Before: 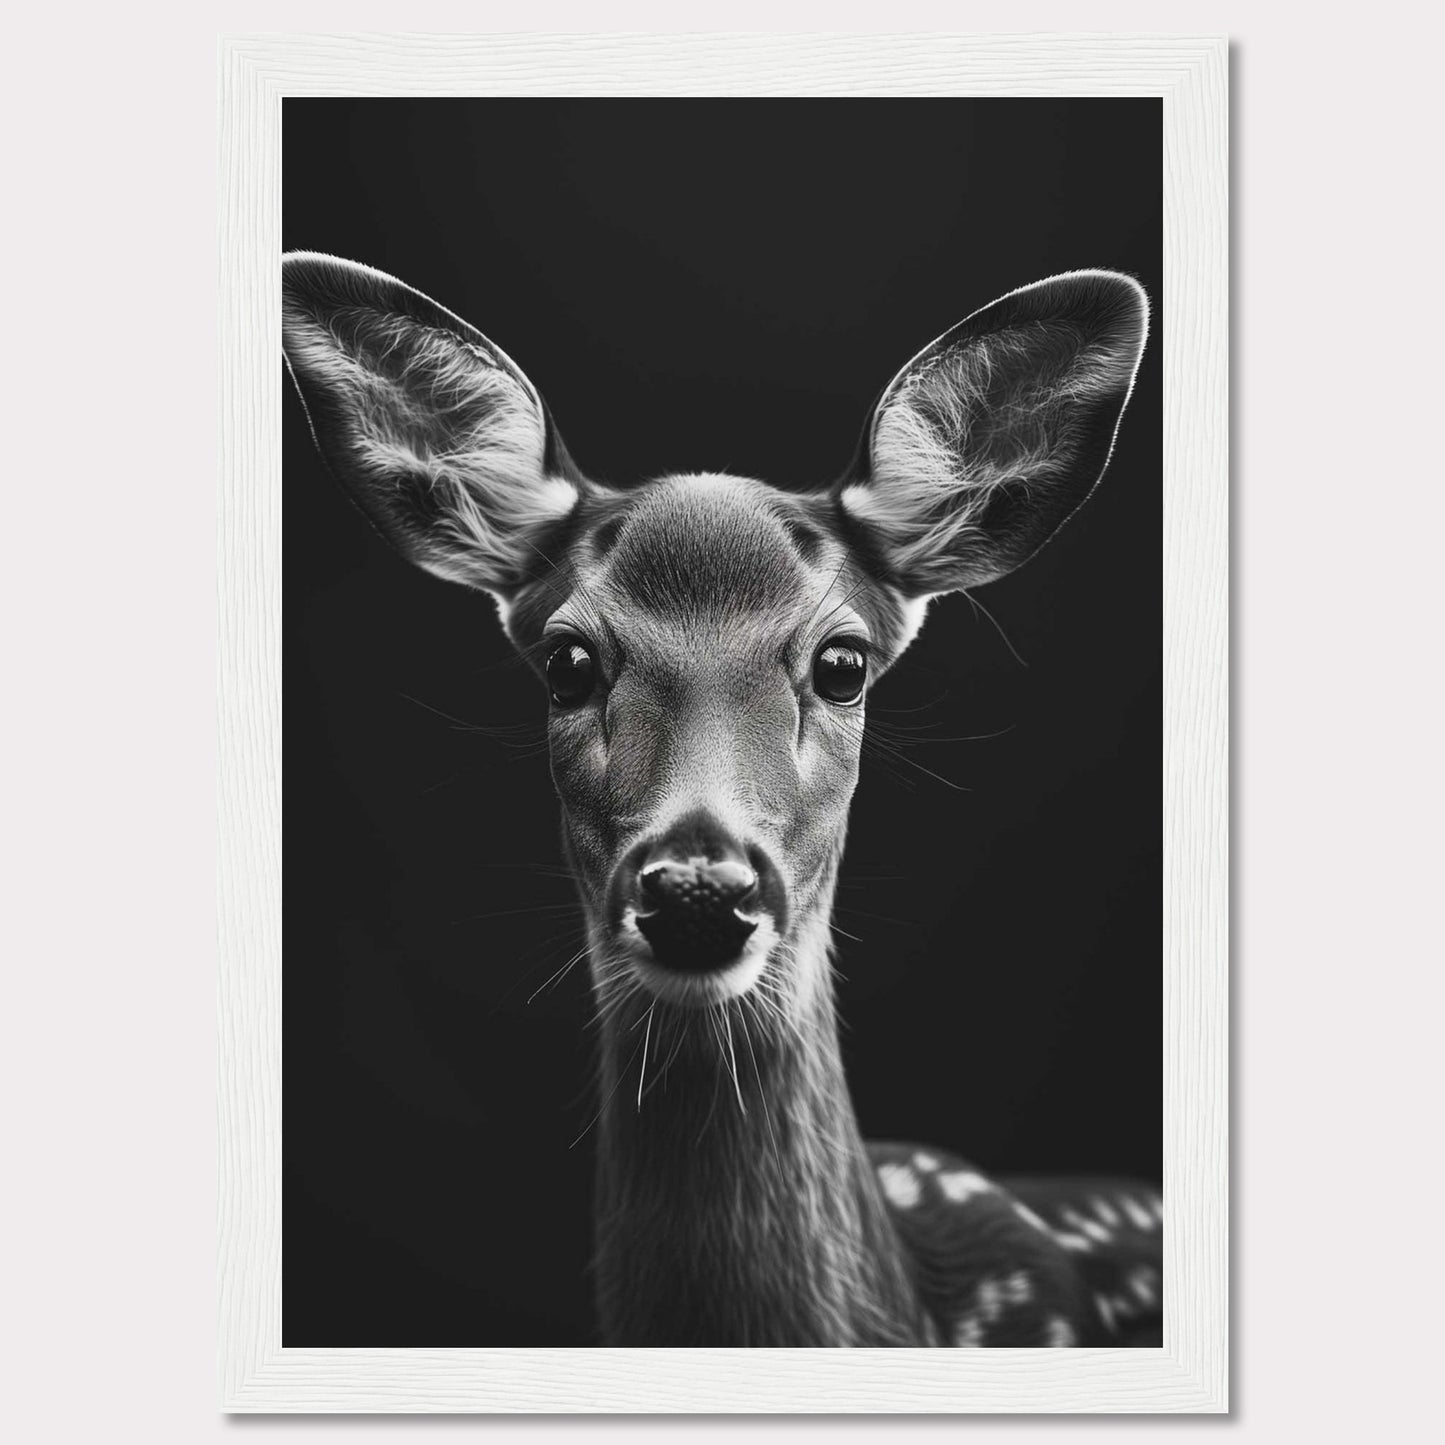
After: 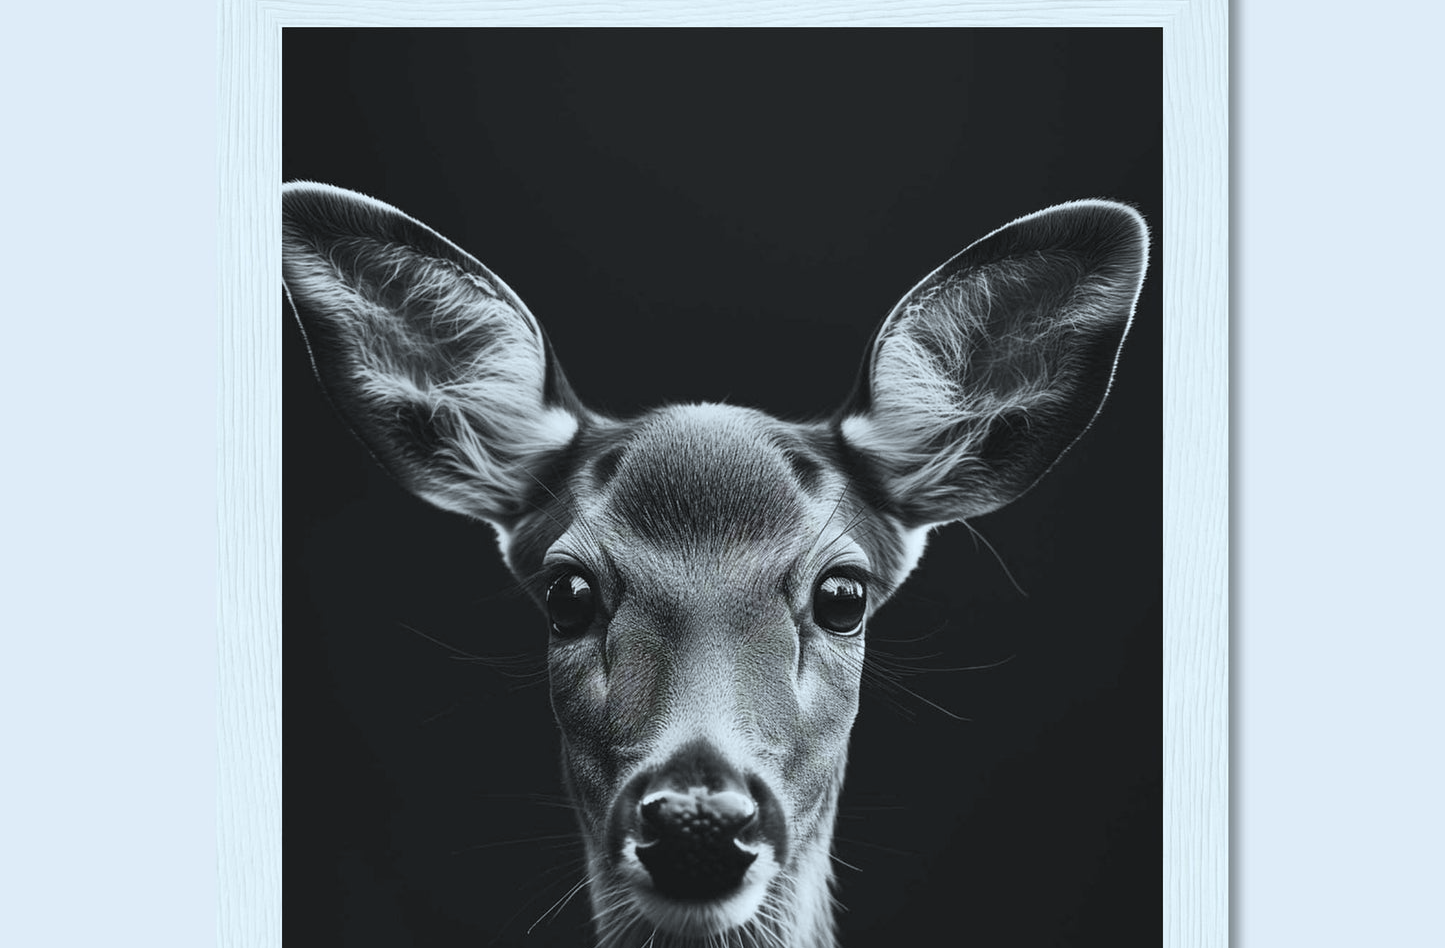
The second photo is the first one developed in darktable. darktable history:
white balance: red 0.925, blue 1.046
crop and rotate: top 4.848%, bottom 29.503%
